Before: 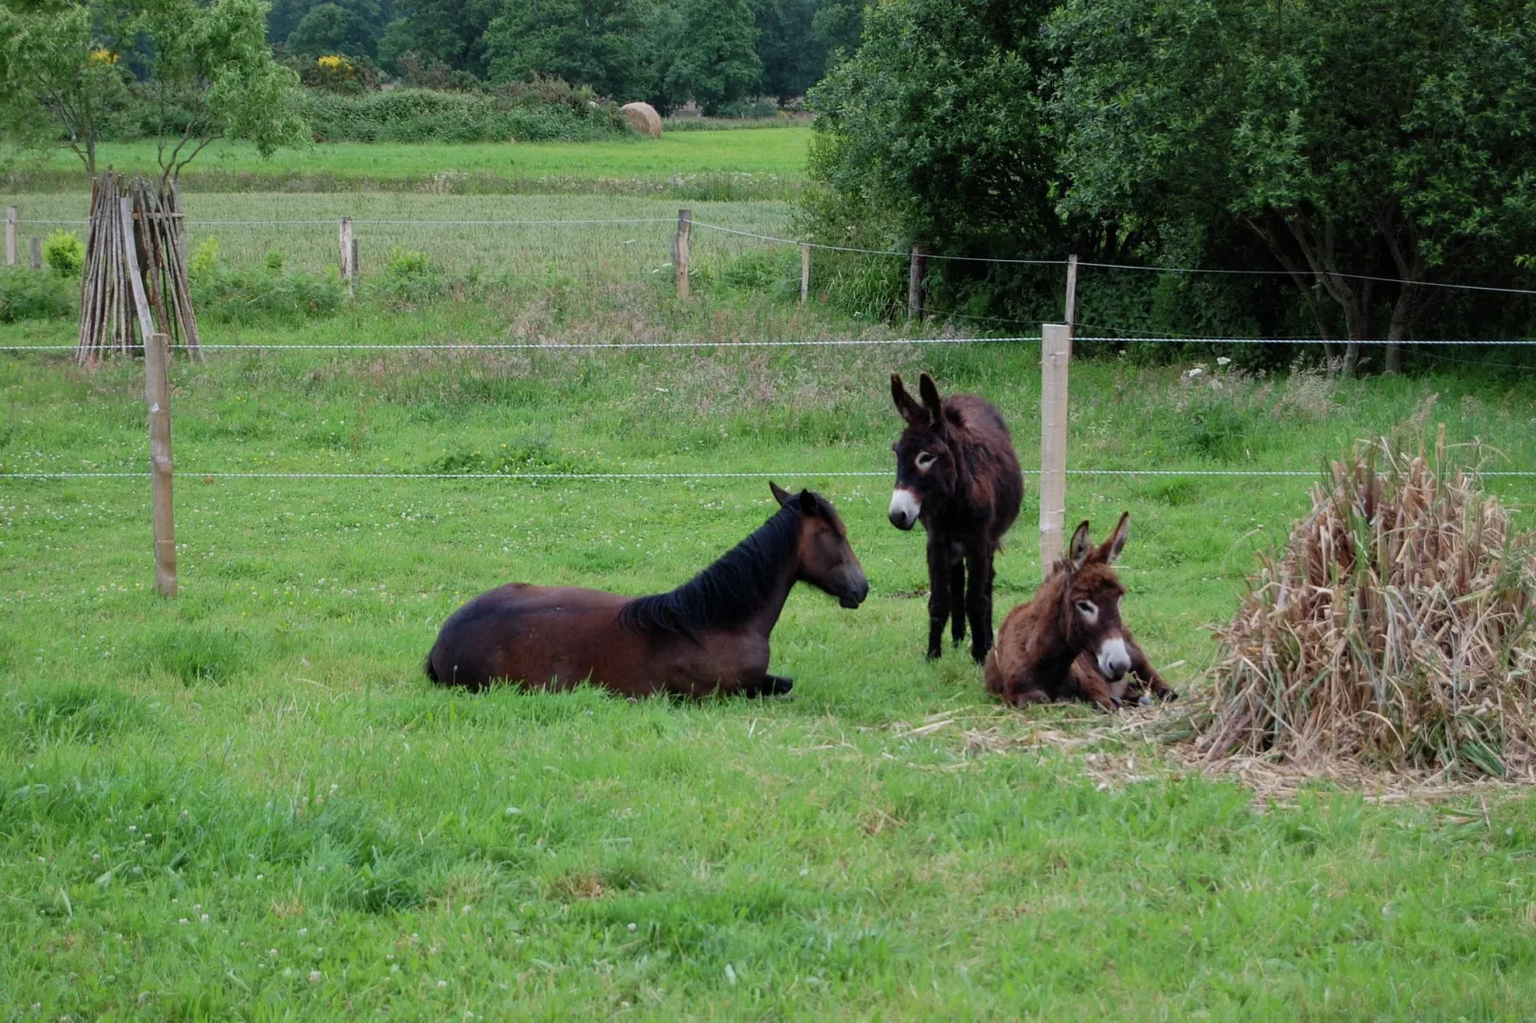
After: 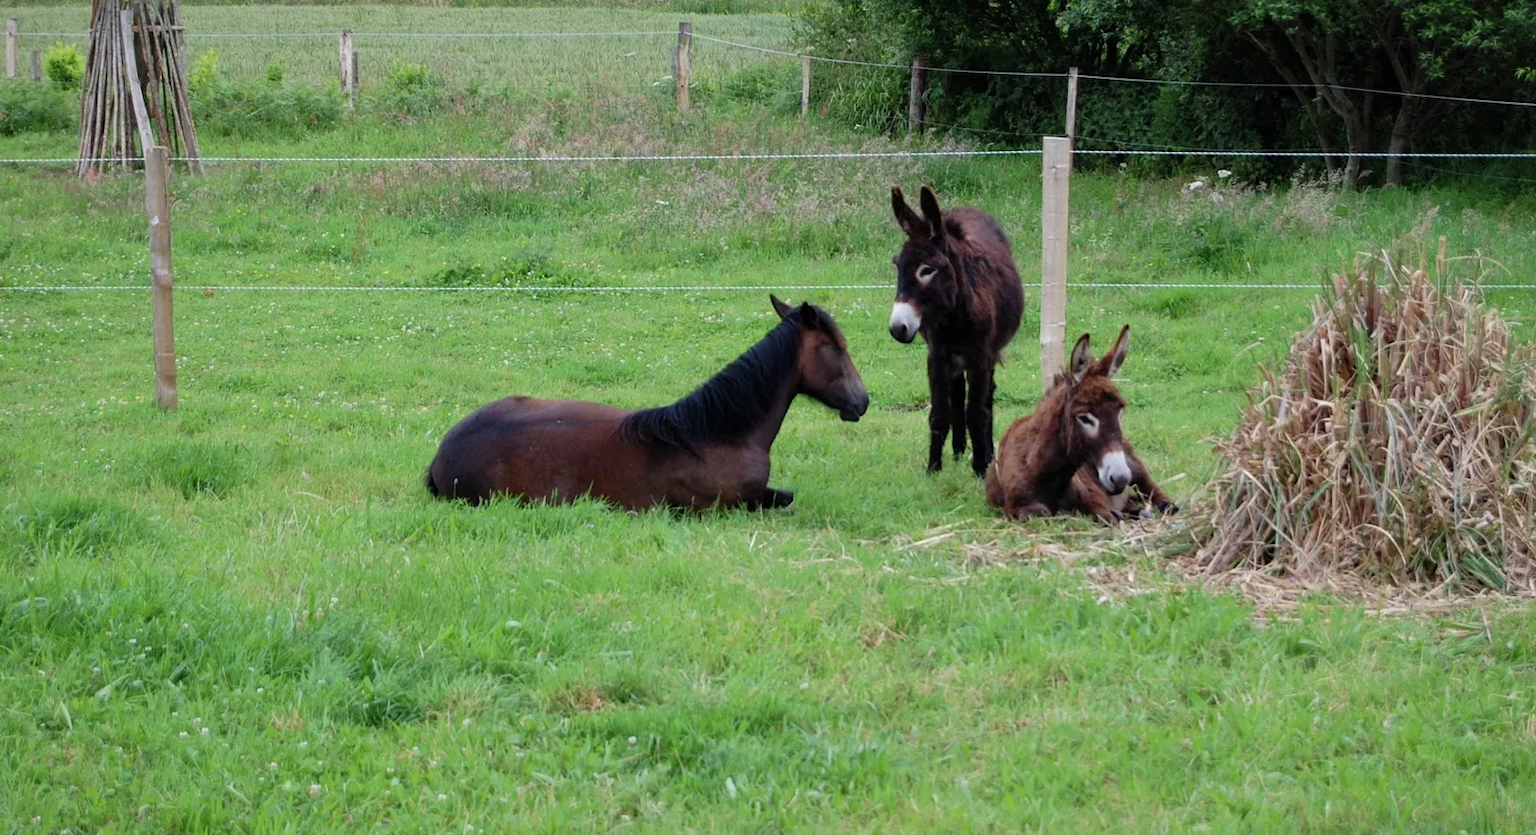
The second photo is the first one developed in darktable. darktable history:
exposure: exposure 0.151 EV, compensate exposure bias true, compensate highlight preservation false
crop and rotate: top 18.358%
